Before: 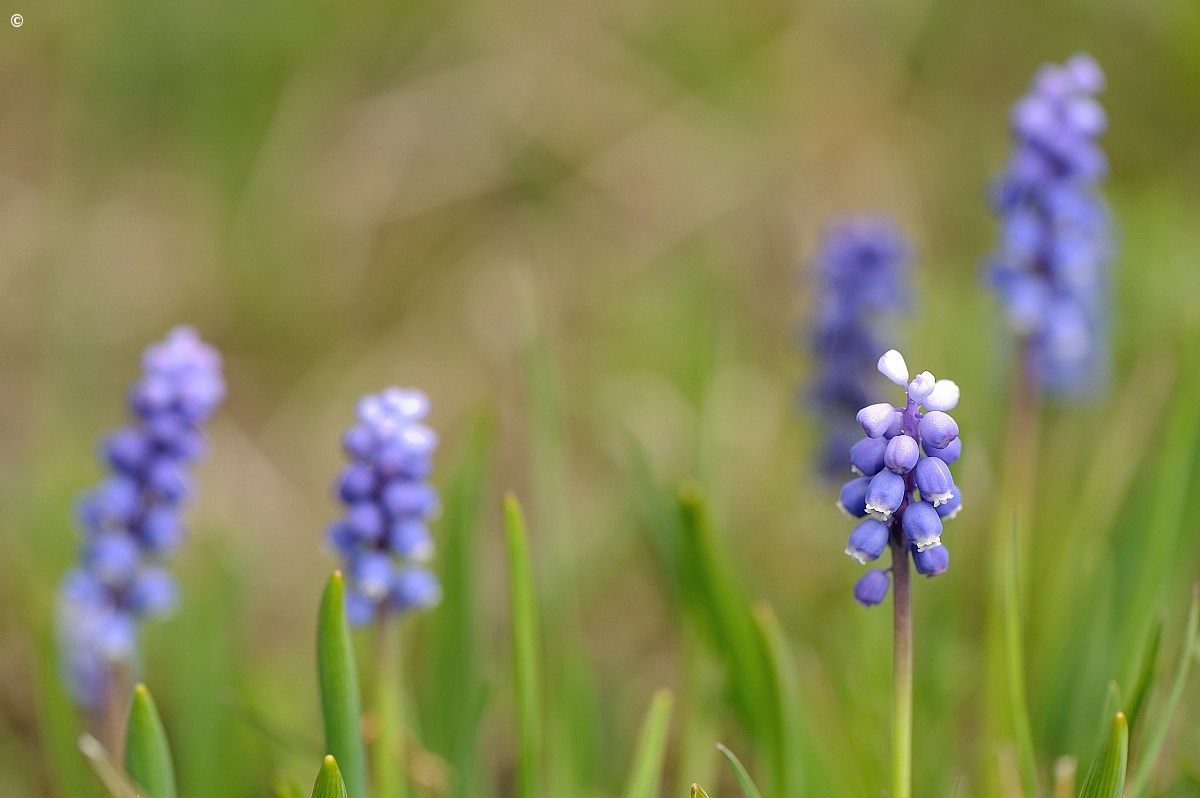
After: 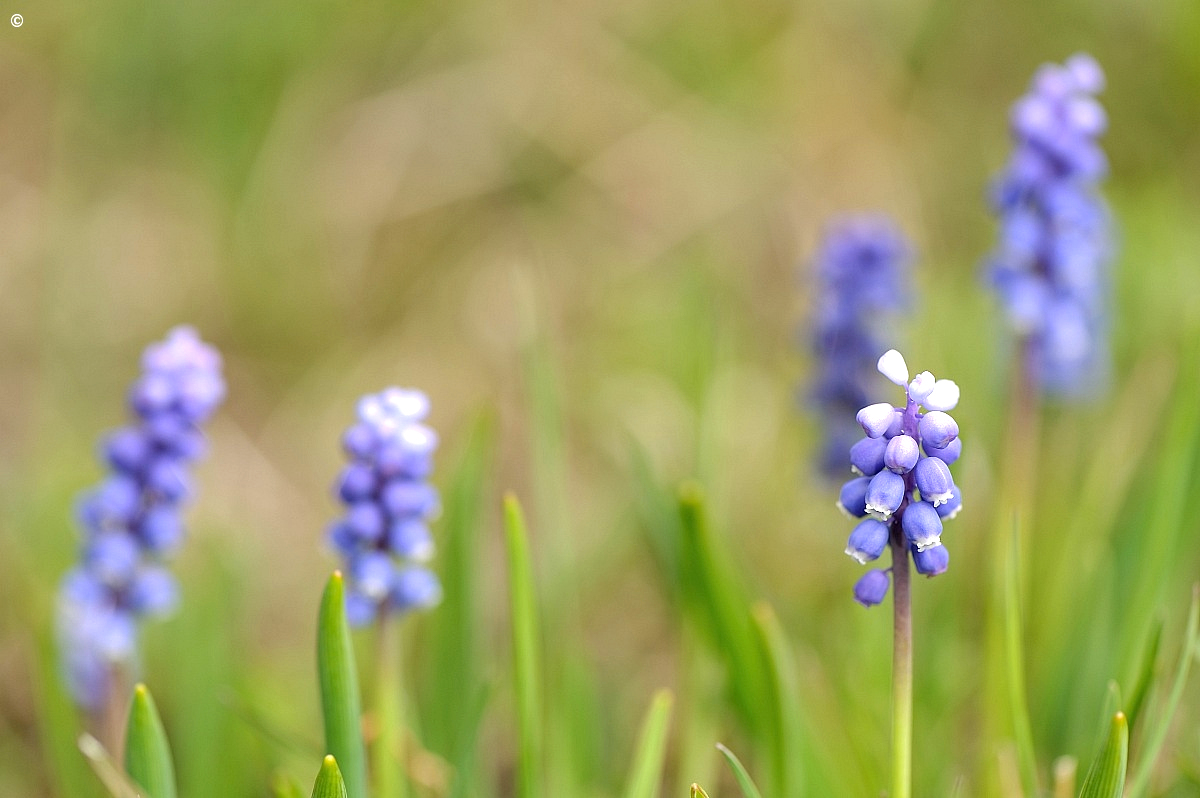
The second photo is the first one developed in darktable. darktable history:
tone equalizer: edges refinement/feathering 500, mask exposure compensation -1.57 EV, preserve details no
exposure: black level correction 0.001, exposure 0.5 EV, compensate highlight preservation false
